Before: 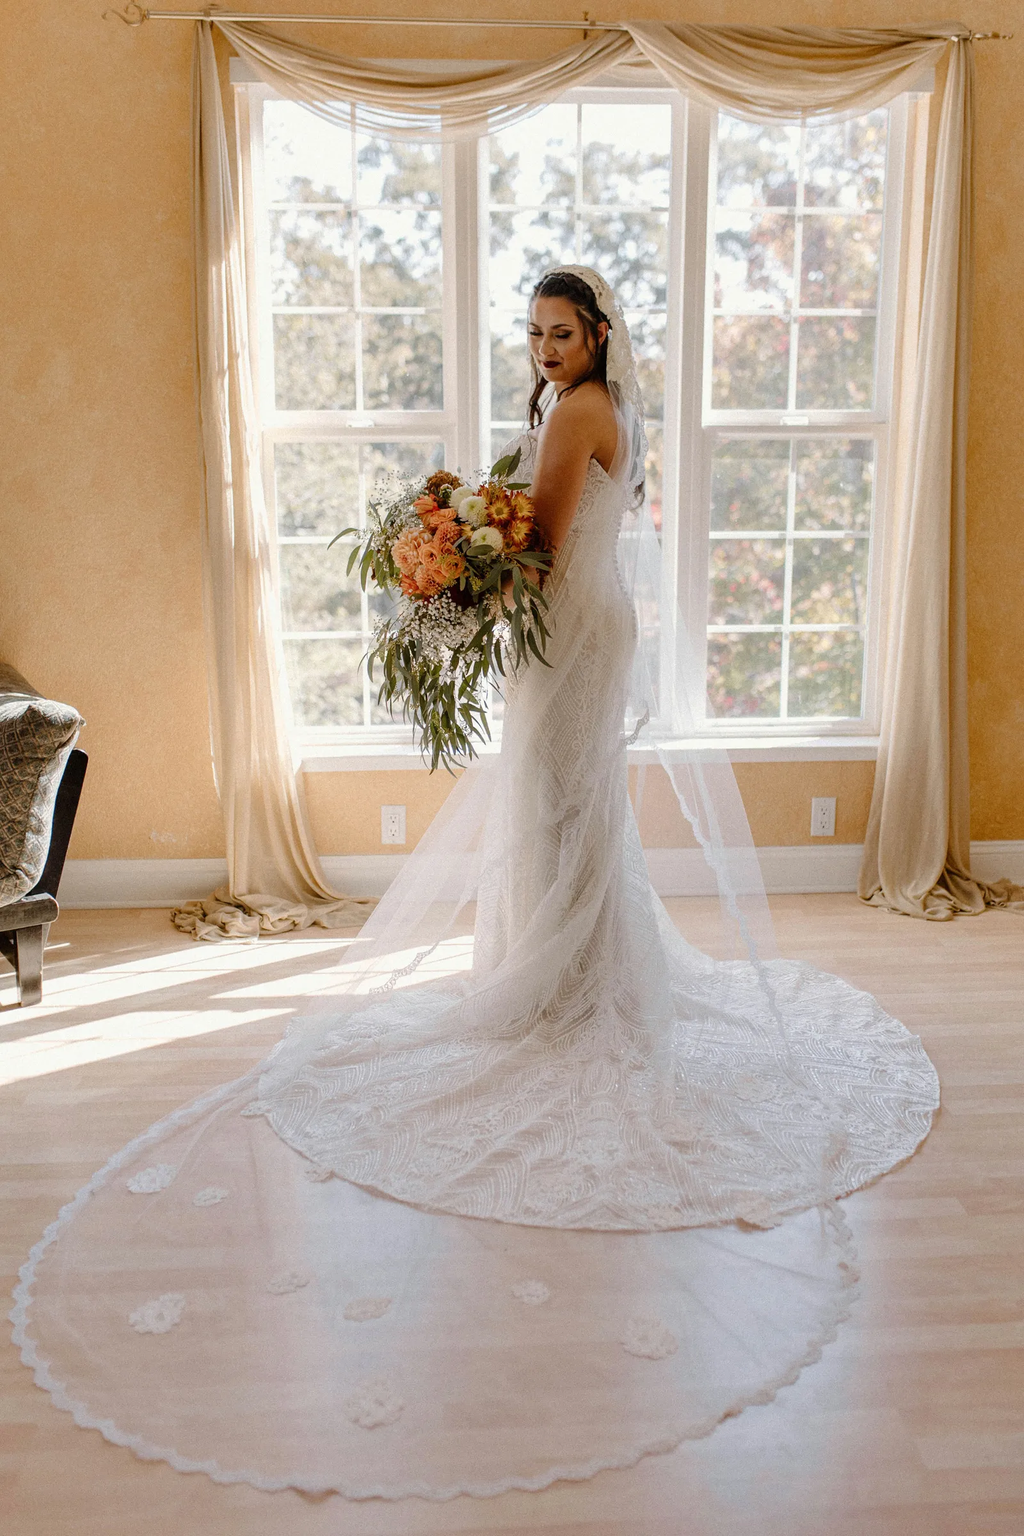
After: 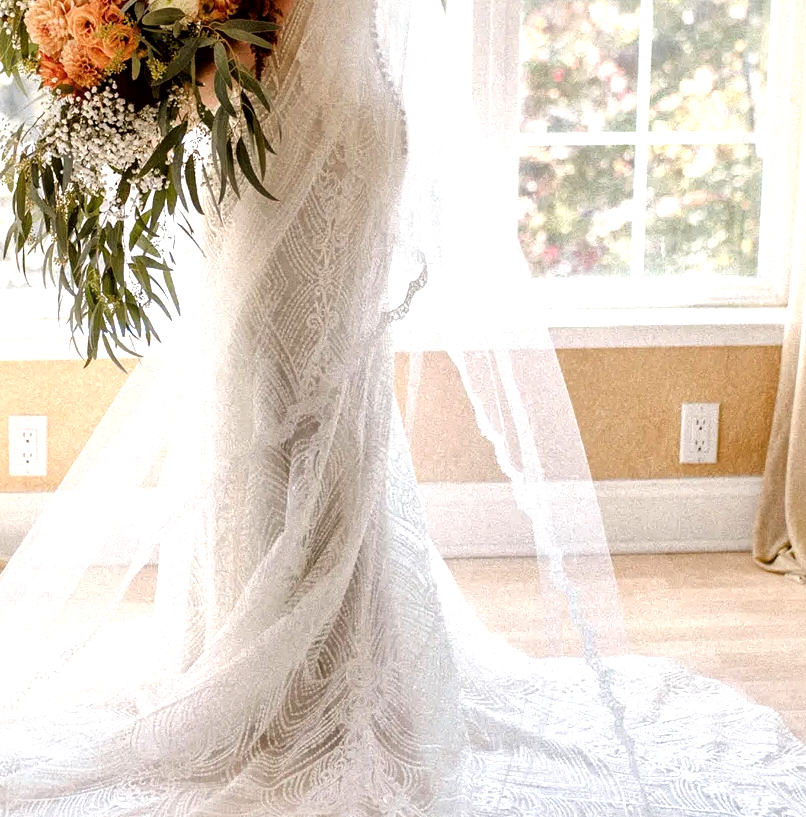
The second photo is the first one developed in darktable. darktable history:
crop: left 36.691%, top 35.132%, right 12.911%, bottom 30.797%
local contrast: mode bilateral grid, contrast 19, coarseness 50, detail 178%, midtone range 0.2
tone equalizer: -8 EV -0.761 EV, -7 EV -0.701 EV, -6 EV -0.573 EV, -5 EV -0.413 EV, -3 EV 0.394 EV, -2 EV 0.6 EV, -1 EV 0.675 EV, +0 EV 0.729 EV
